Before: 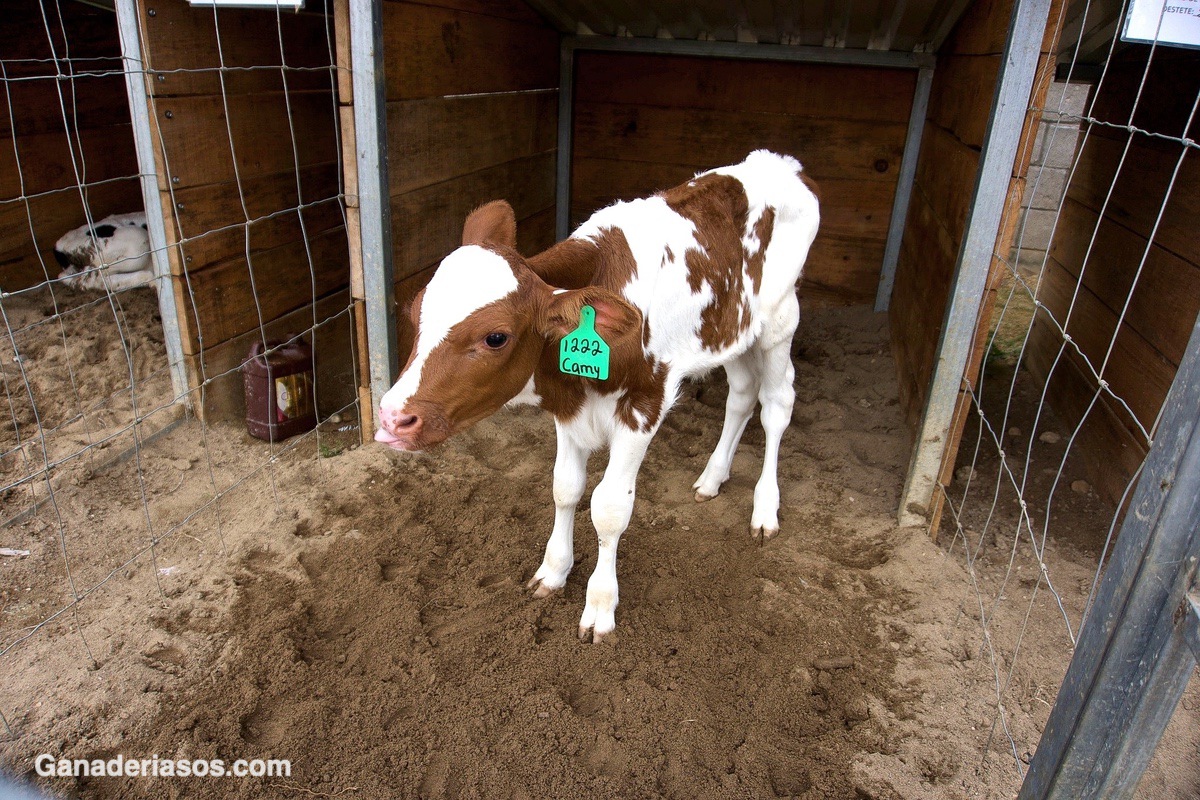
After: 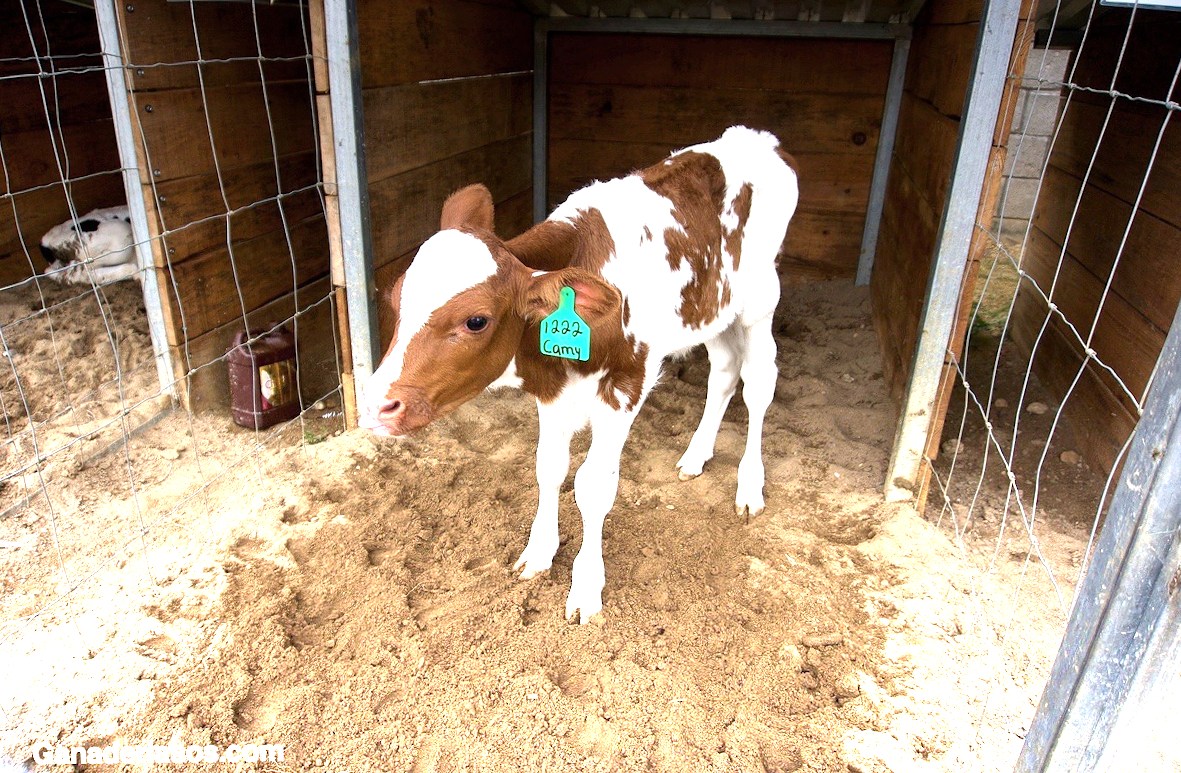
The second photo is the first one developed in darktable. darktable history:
graduated density: density -3.9 EV
rotate and perspective: rotation -1.32°, lens shift (horizontal) -0.031, crop left 0.015, crop right 0.985, crop top 0.047, crop bottom 0.982
